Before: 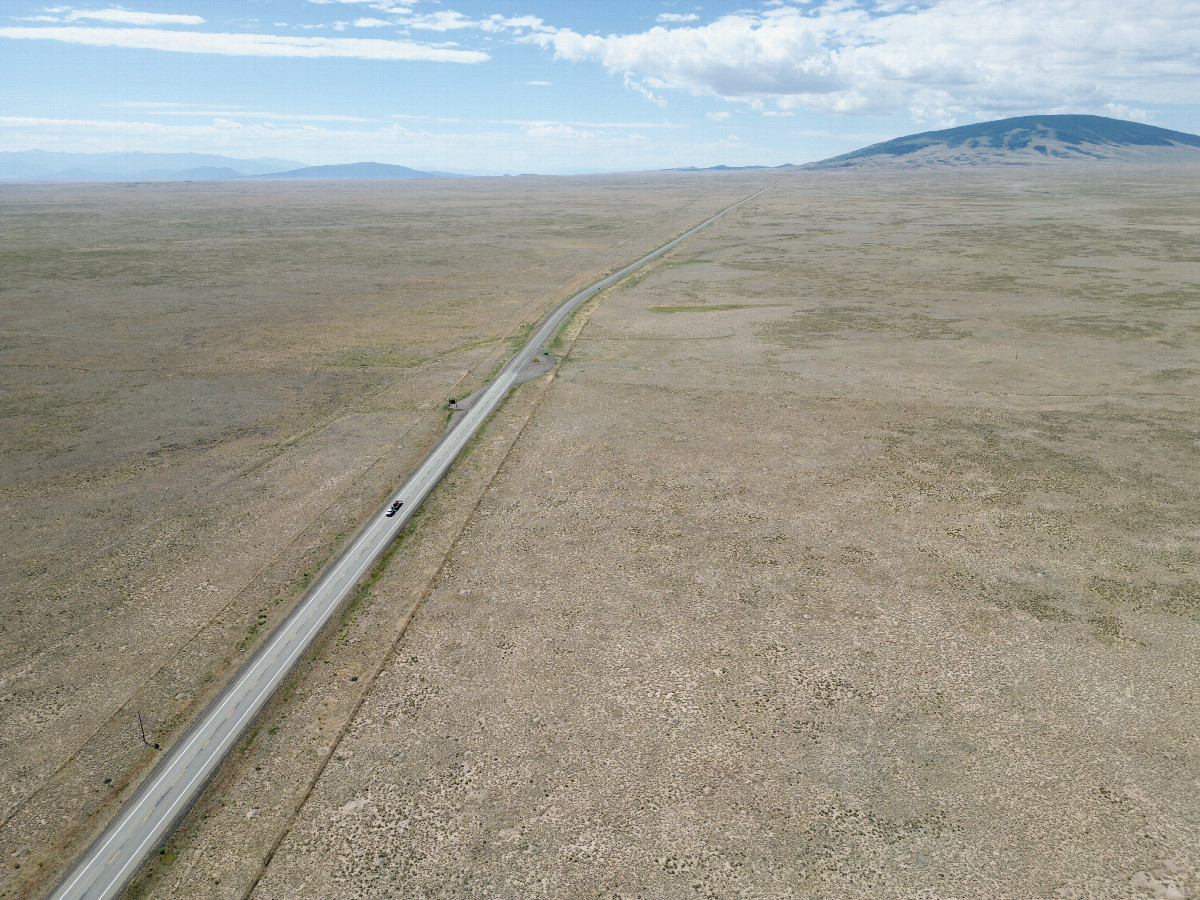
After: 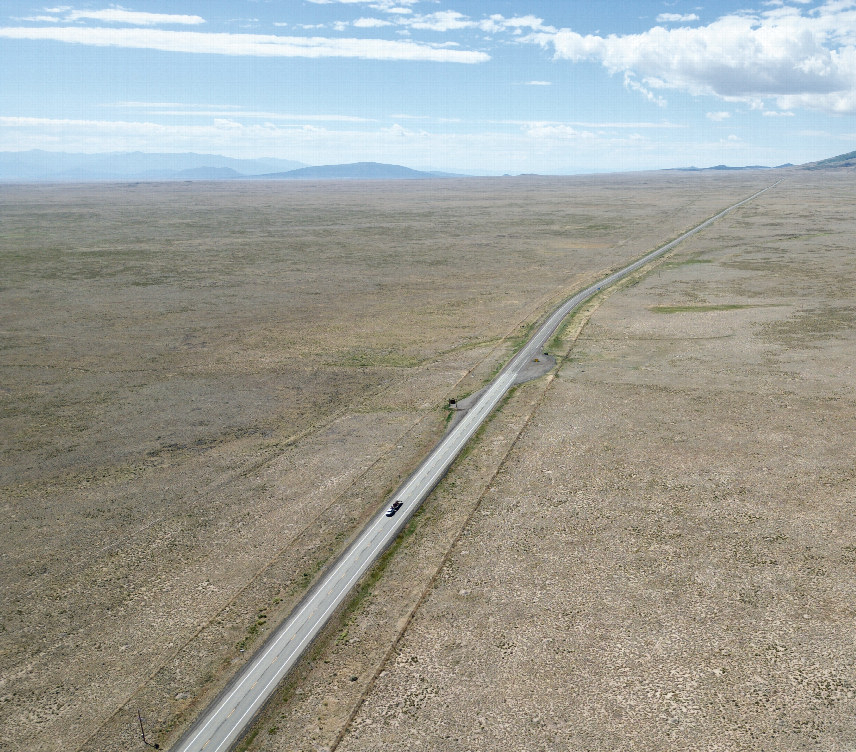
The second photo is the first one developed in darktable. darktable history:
crop: right 28.65%, bottom 16.38%
local contrast: mode bilateral grid, contrast 20, coarseness 51, detail 132%, midtone range 0.2
